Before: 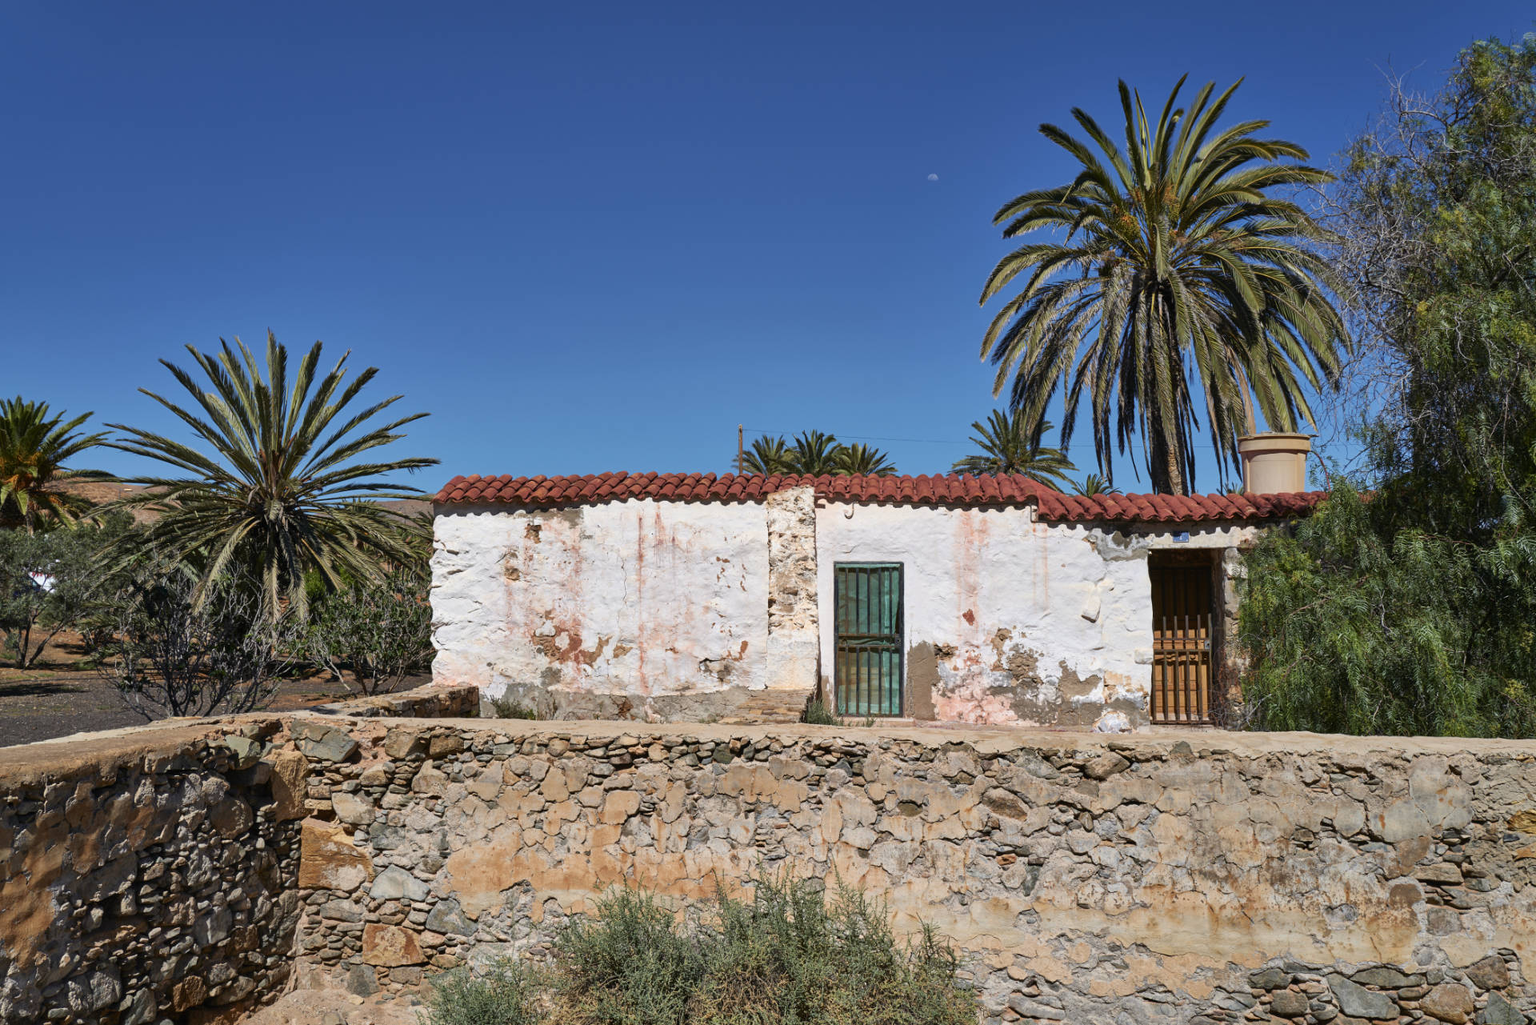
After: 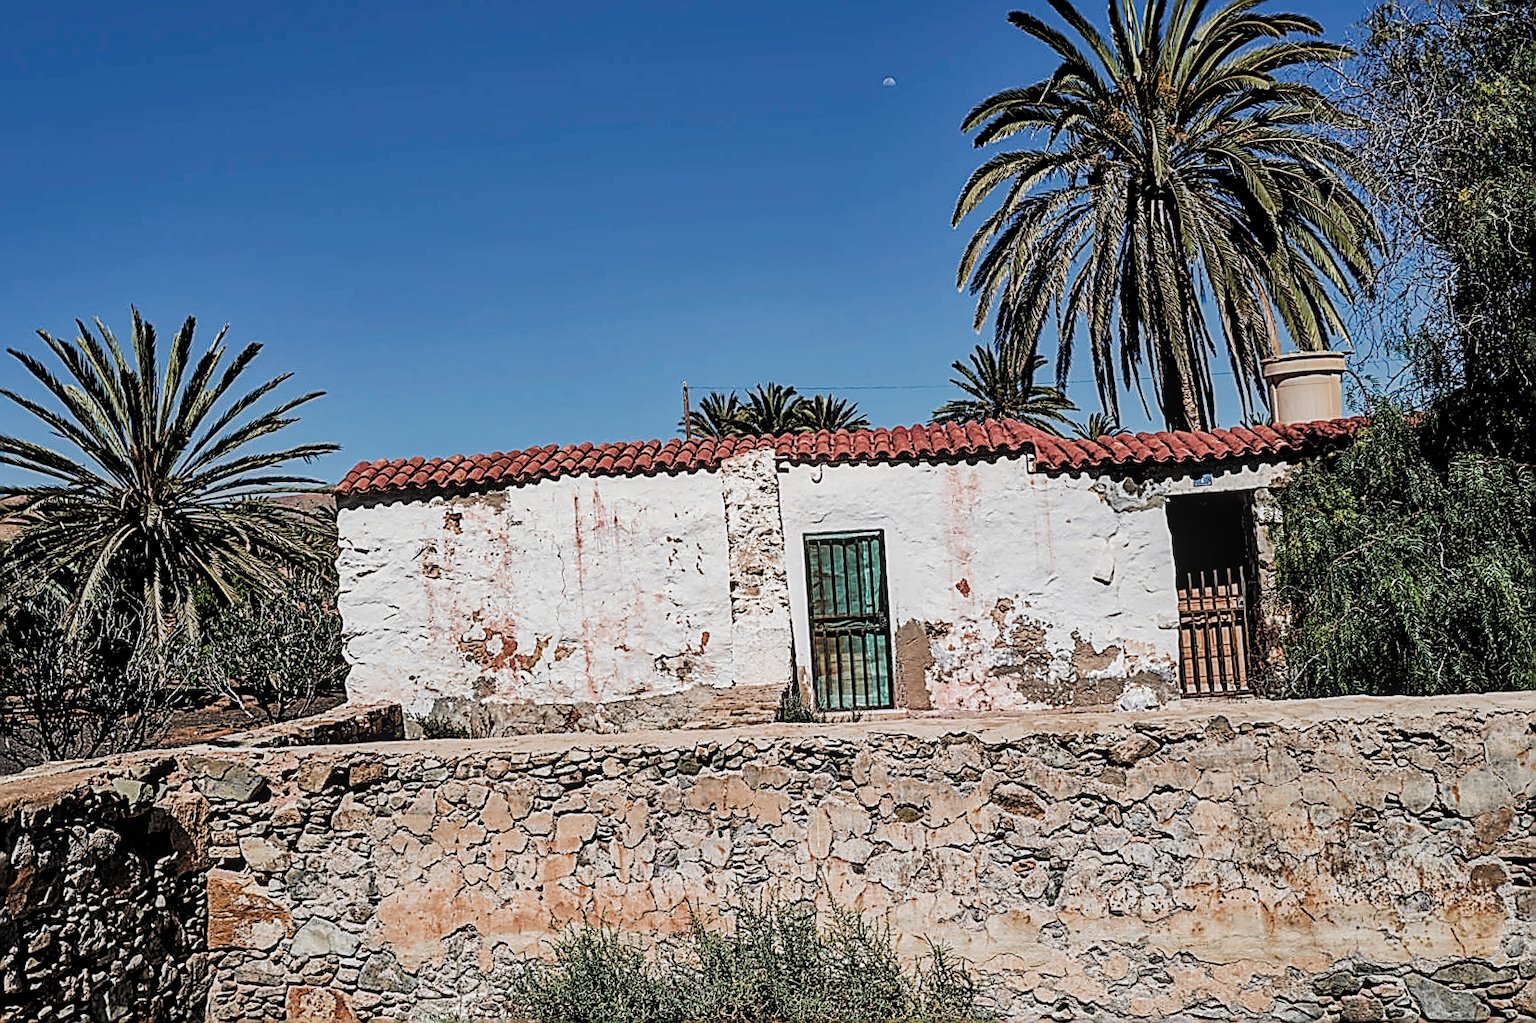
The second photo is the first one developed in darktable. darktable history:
local contrast: on, module defaults
filmic rgb: black relative exposure -5.12 EV, white relative exposure 3.99 EV, hardness 2.9, contrast 1.388, highlights saturation mix -28.87%, add noise in highlights 0.002, color science v3 (2019), use custom middle-gray values true, contrast in highlights soft
crop and rotate: angle 3.64°, left 5.64%, top 5.705%
sharpen: amount 1.859
